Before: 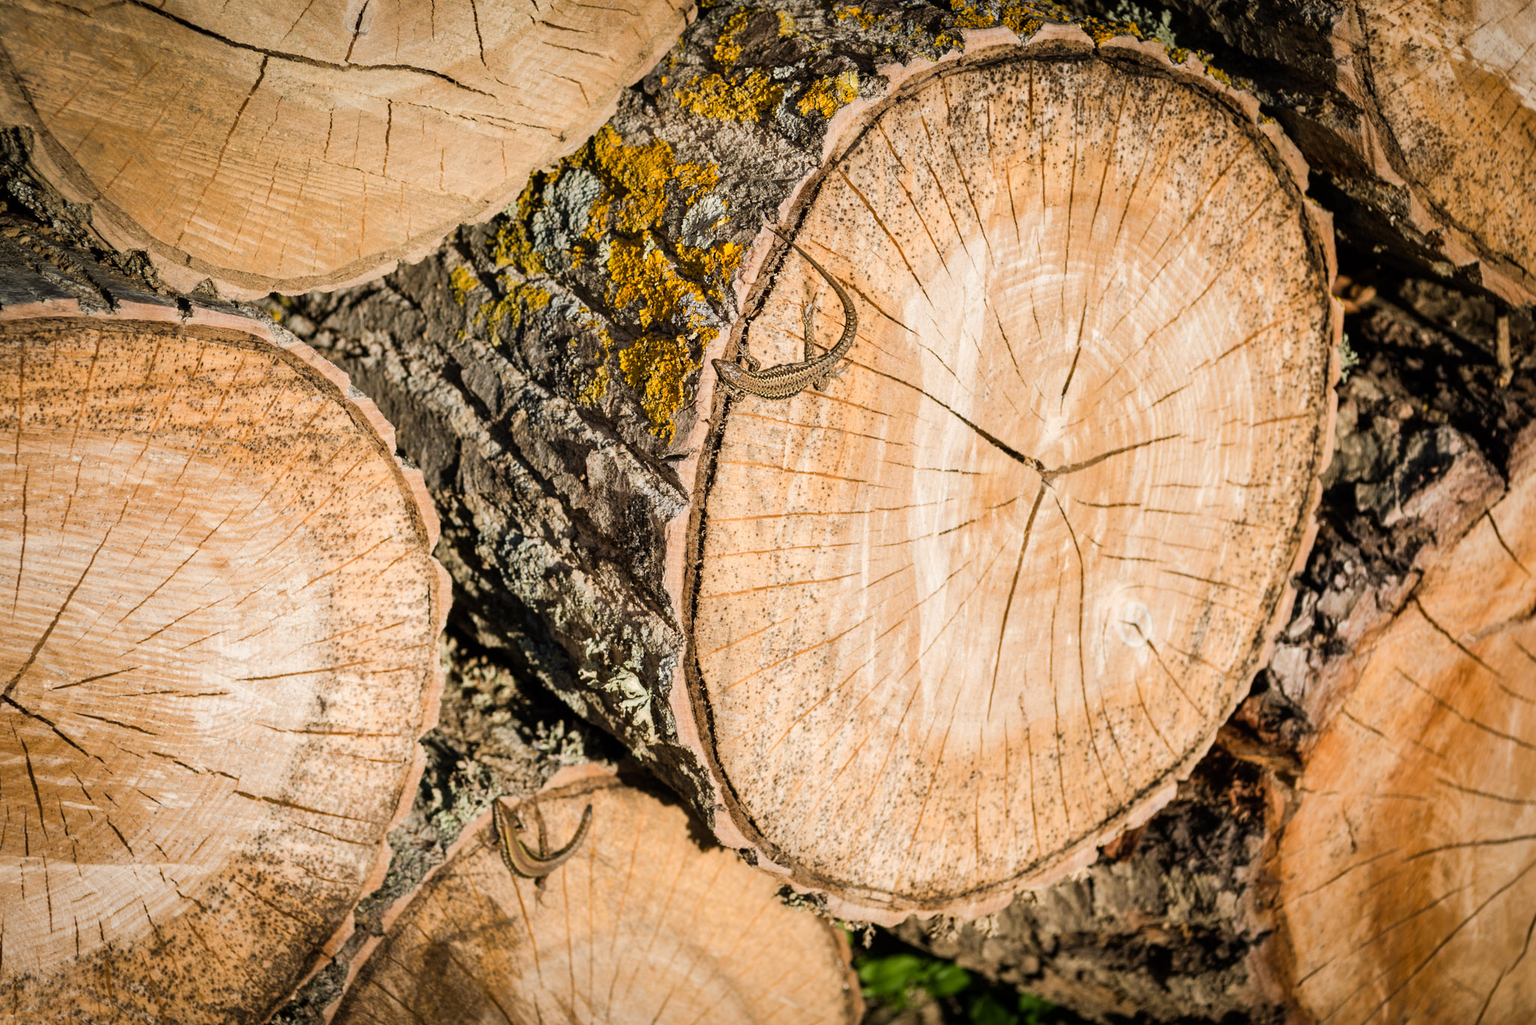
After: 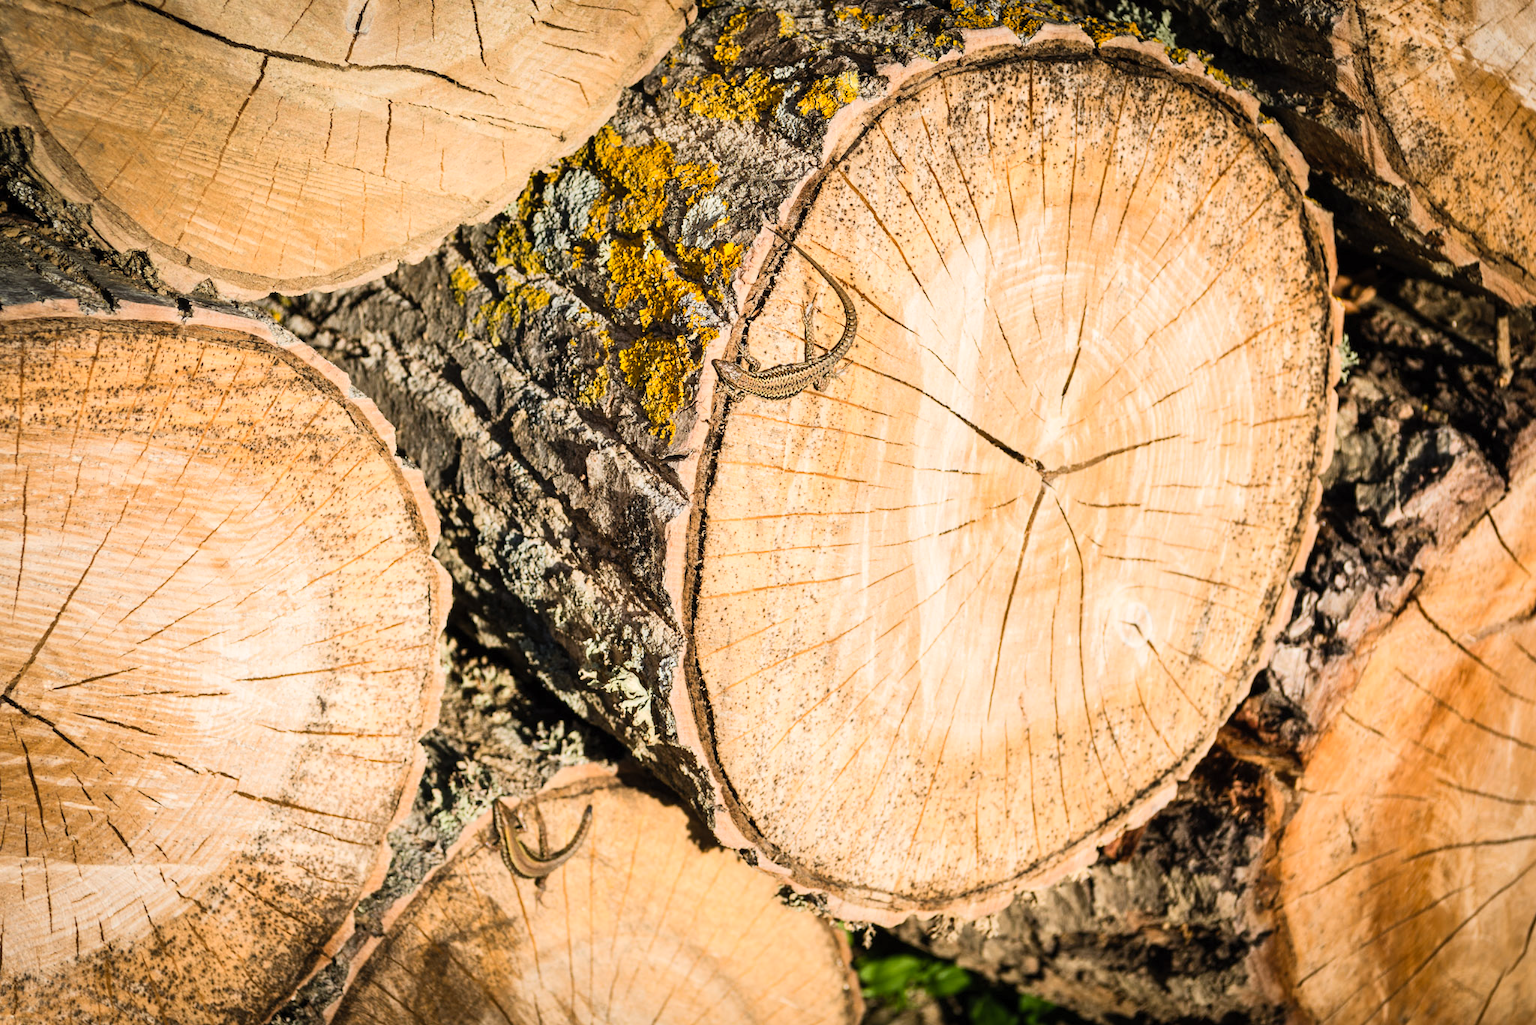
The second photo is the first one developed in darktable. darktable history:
contrast brightness saturation: contrast 0.196, brightness 0.143, saturation 0.141
